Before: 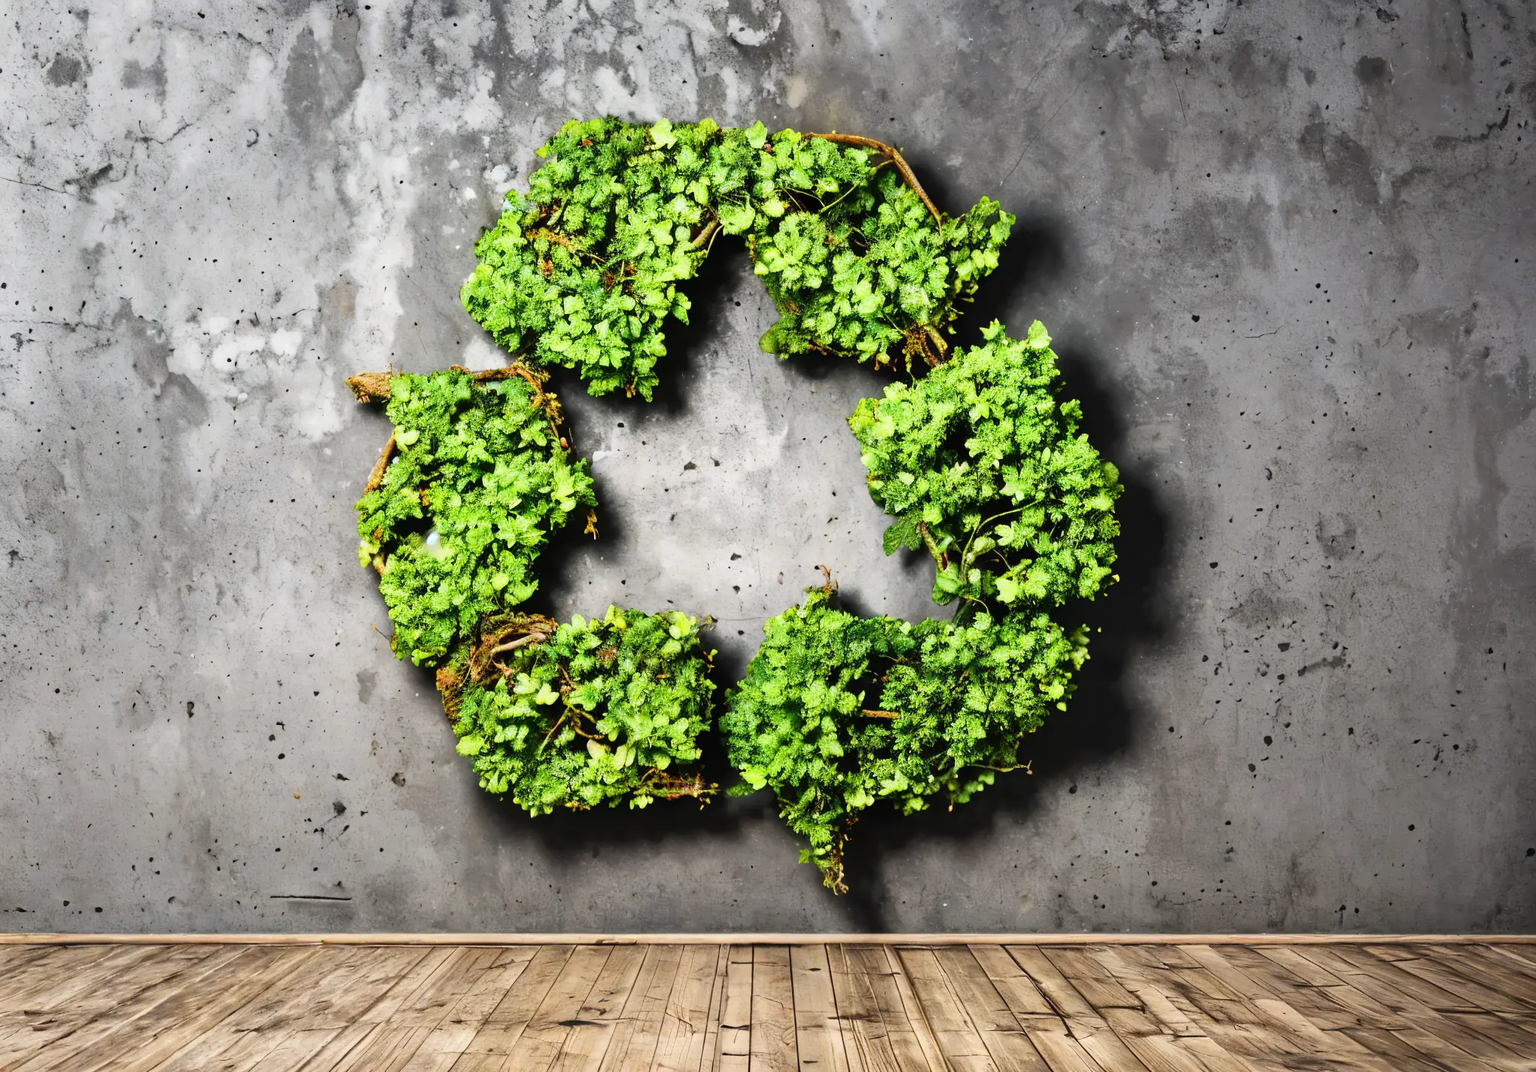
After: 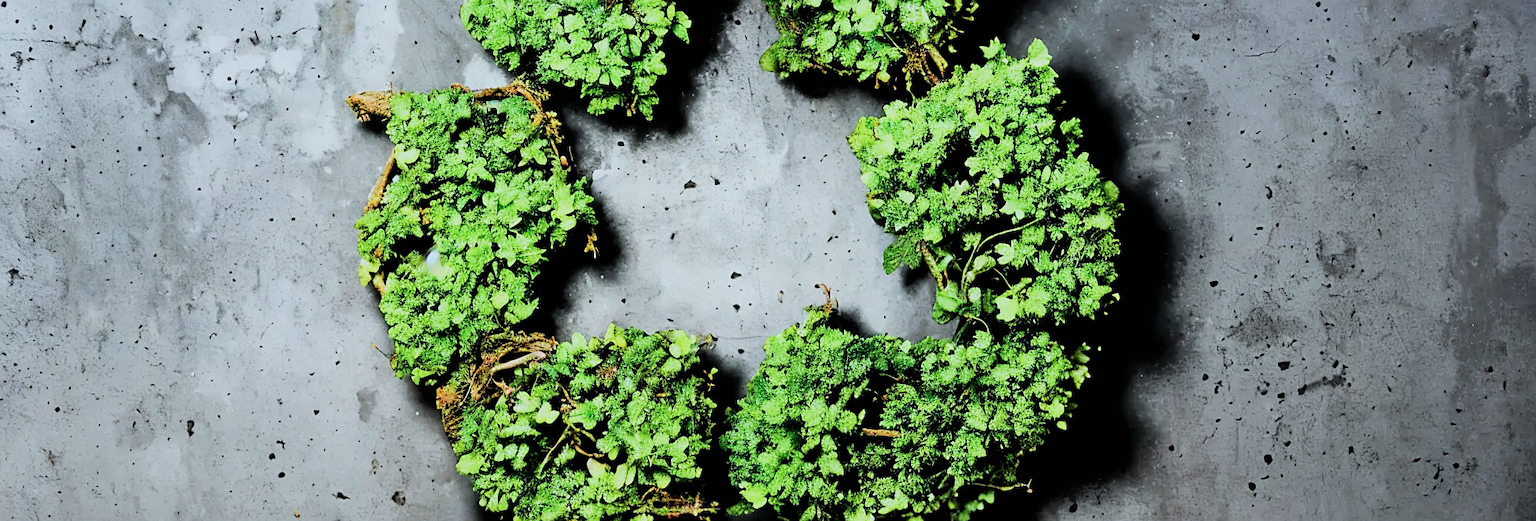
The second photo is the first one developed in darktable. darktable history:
crop and rotate: top 26.286%, bottom 25.061%
color calibration: illuminant Planckian (black body), x 0.368, y 0.361, temperature 4273.46 K
filmic rgb: black relative exposure -5.07 EV, white relative exposure 3.99 EV, hardness 2.88, contrast 1.3
sharpen: on, module defaults
